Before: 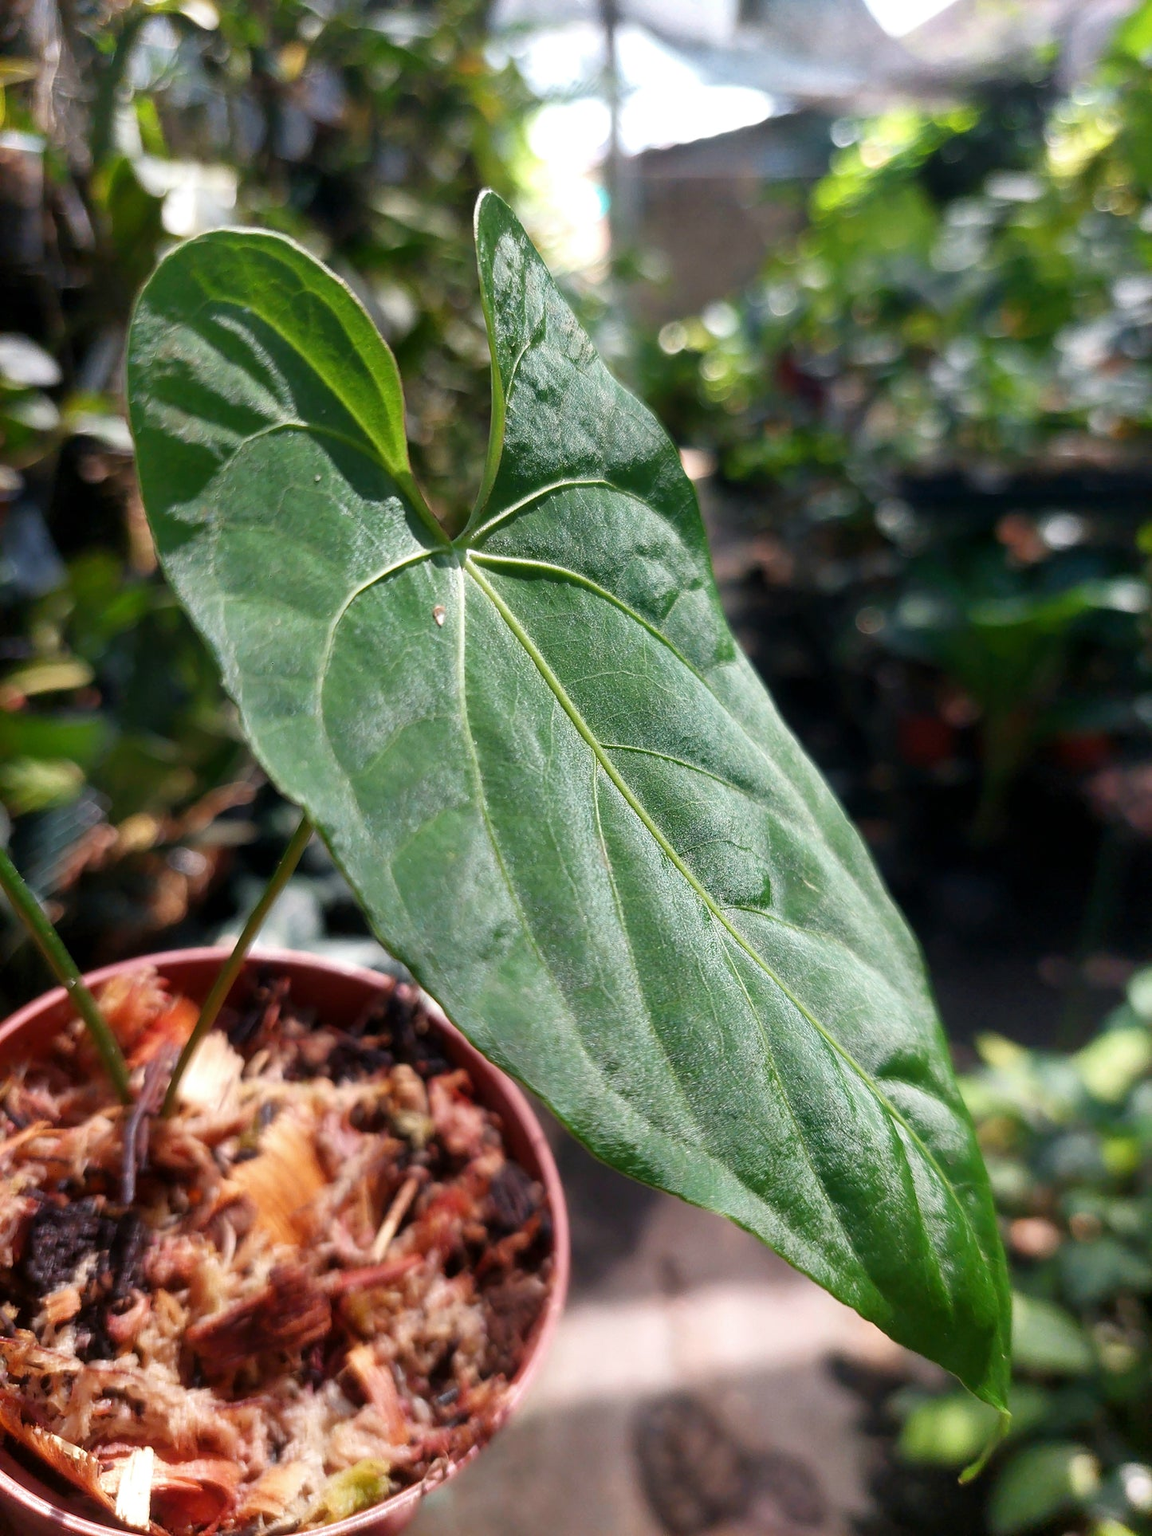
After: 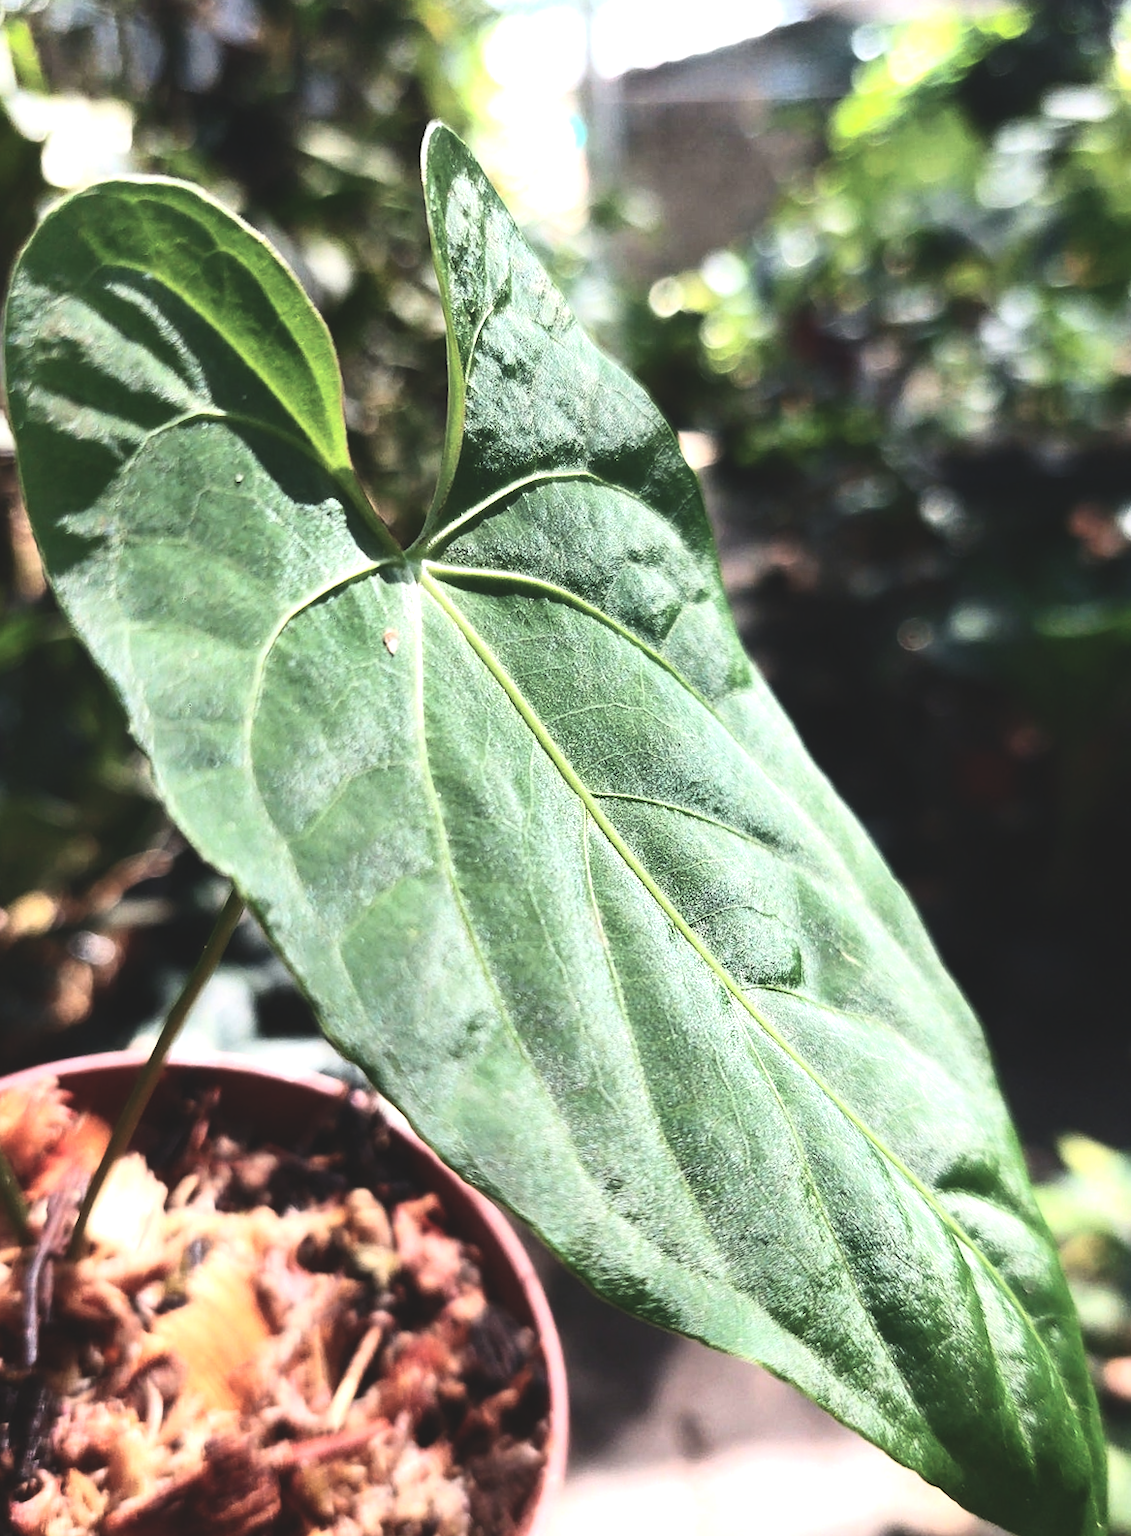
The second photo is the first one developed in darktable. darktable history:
exposure: black level correction -0.041, exposure 0.064 EV, compensate highlight preservation false
rotate and perspective: rotation -1.42°, crop left 0.016, crop right 0.984, crop top 0.035, crop bottom 0.965
contrast brightness saturation: contrast 0.28
tone equalizer: -8 EV -0.75 EV, -7 EV -0.7 EV, -6 EV -0.6 EV, -5 EV -0.4 EV, -3 EV 0.4 EV, -2 EV 0.6 EV, -1 EV 0.7 EV, +0 EV 0.75 EV, edges refinement/feathering 500, mask exposure compensation -1.57 EV, preserve details no
crop: left 9.929%, top 3.475%, right 9.188%, bottom 9.529%
